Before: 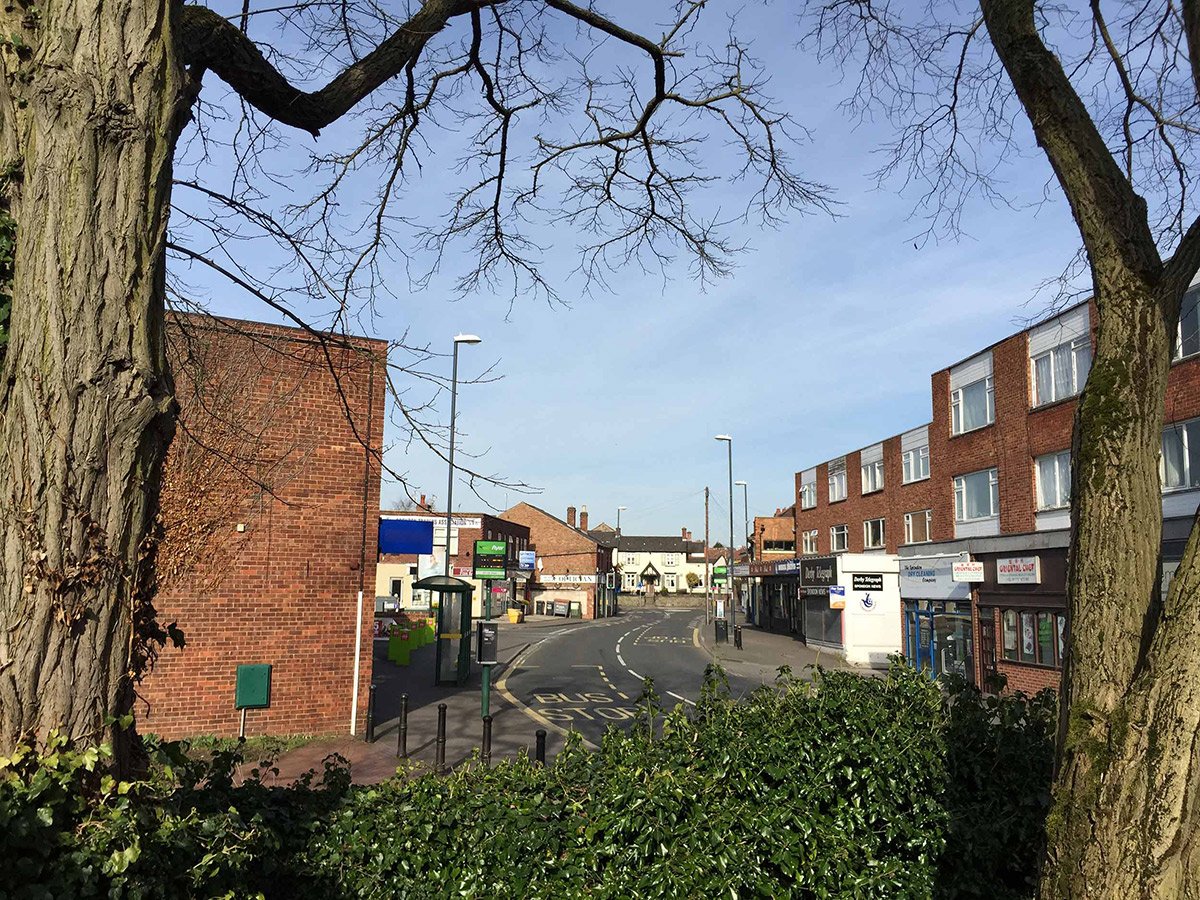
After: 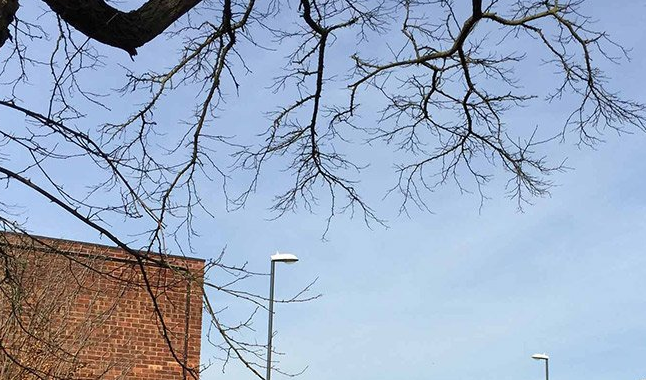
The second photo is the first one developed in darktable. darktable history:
crop: left 15.306%, top 9.065%, right 30.789%, bottom 48.638%
